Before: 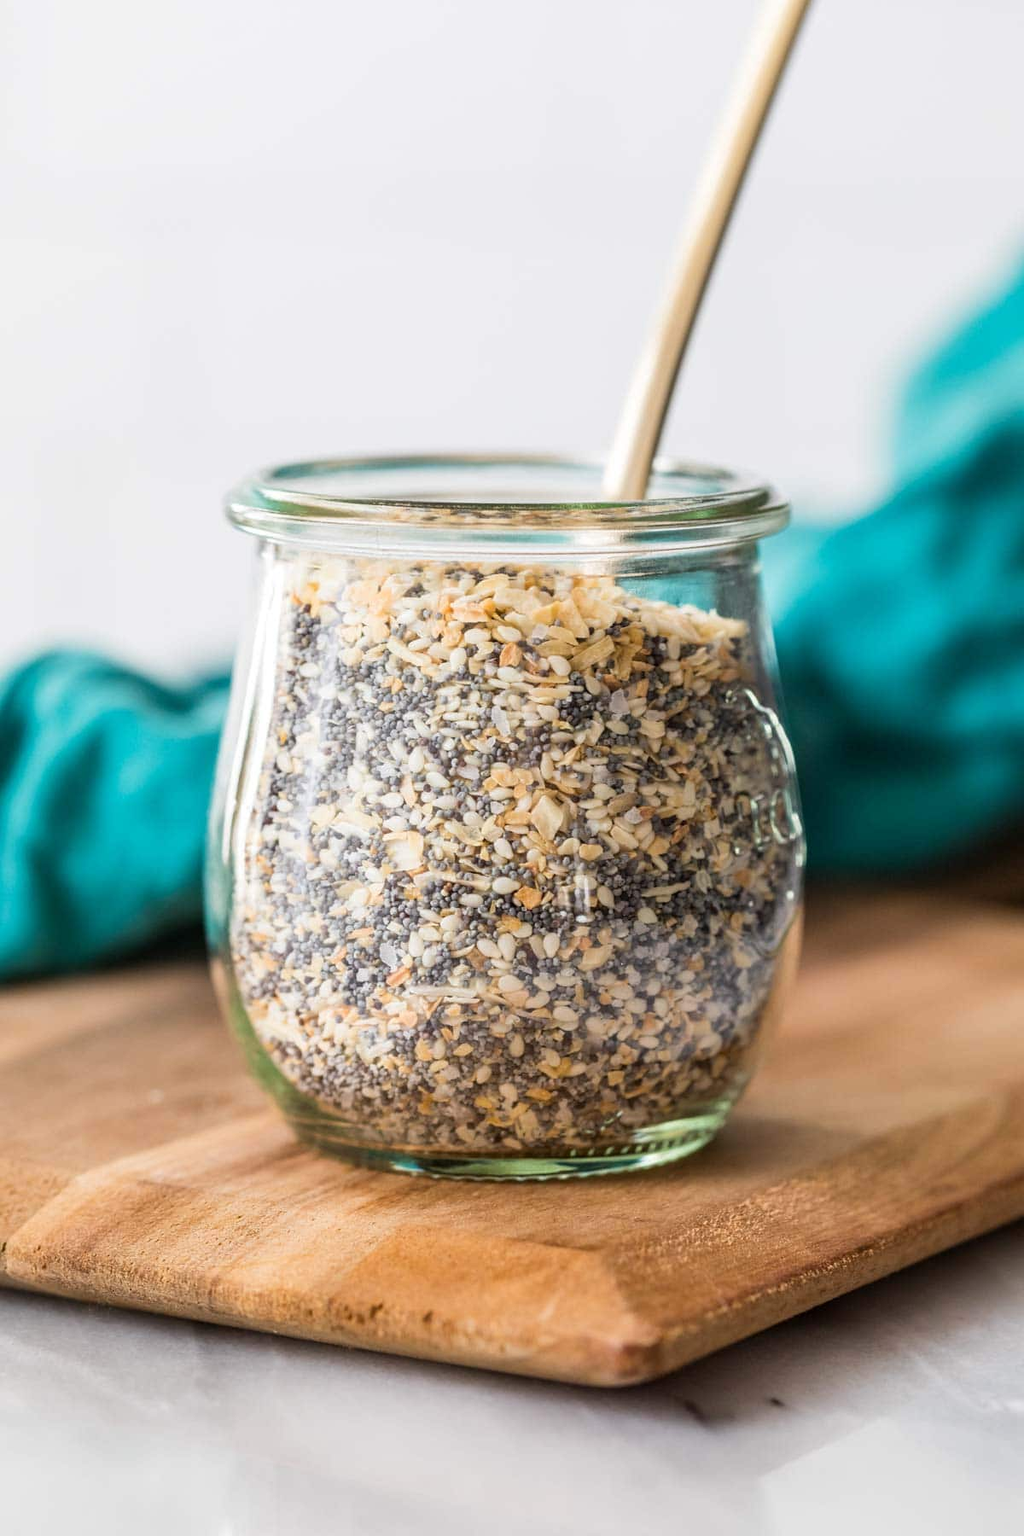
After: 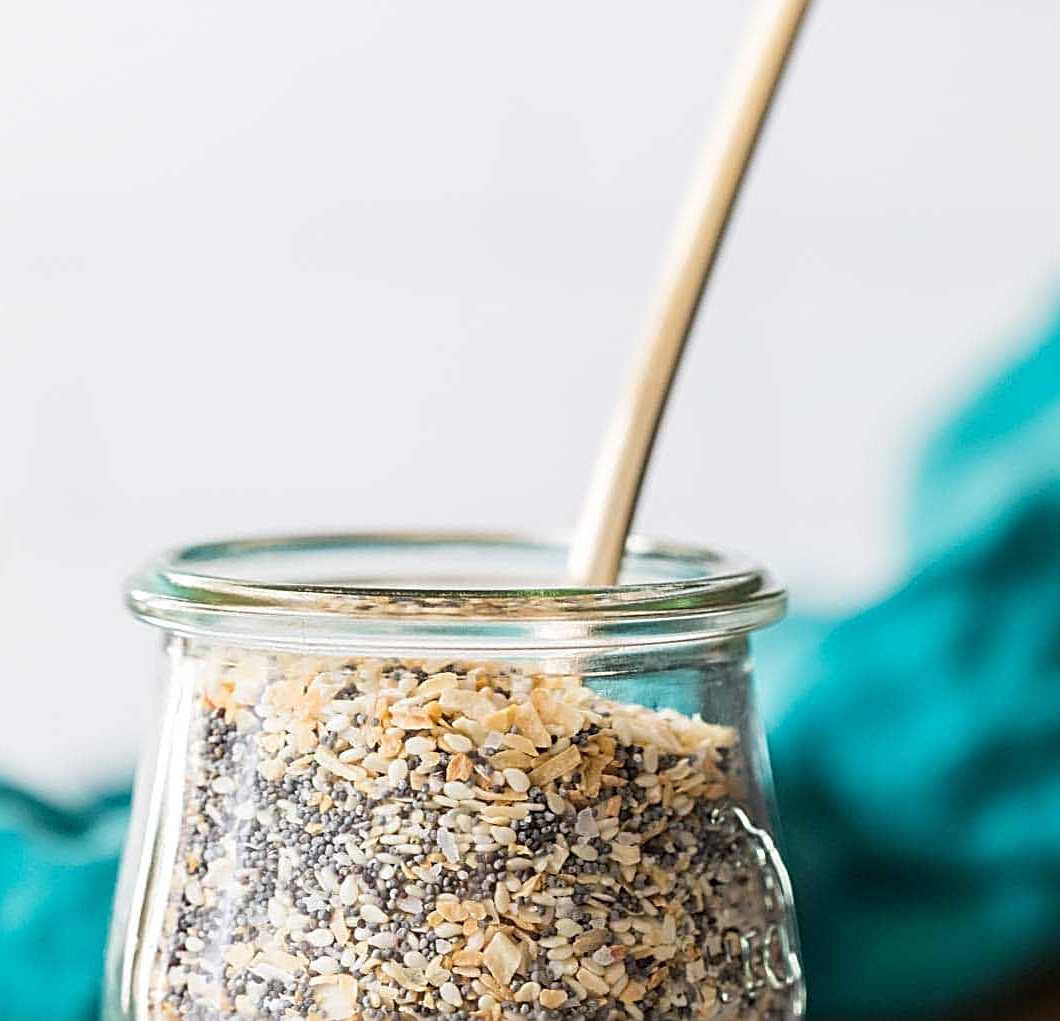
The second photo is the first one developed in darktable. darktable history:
sharpen: radius 2.847, amount 0.727
crop and rotate: left 11.643%, bottom 43.226%
